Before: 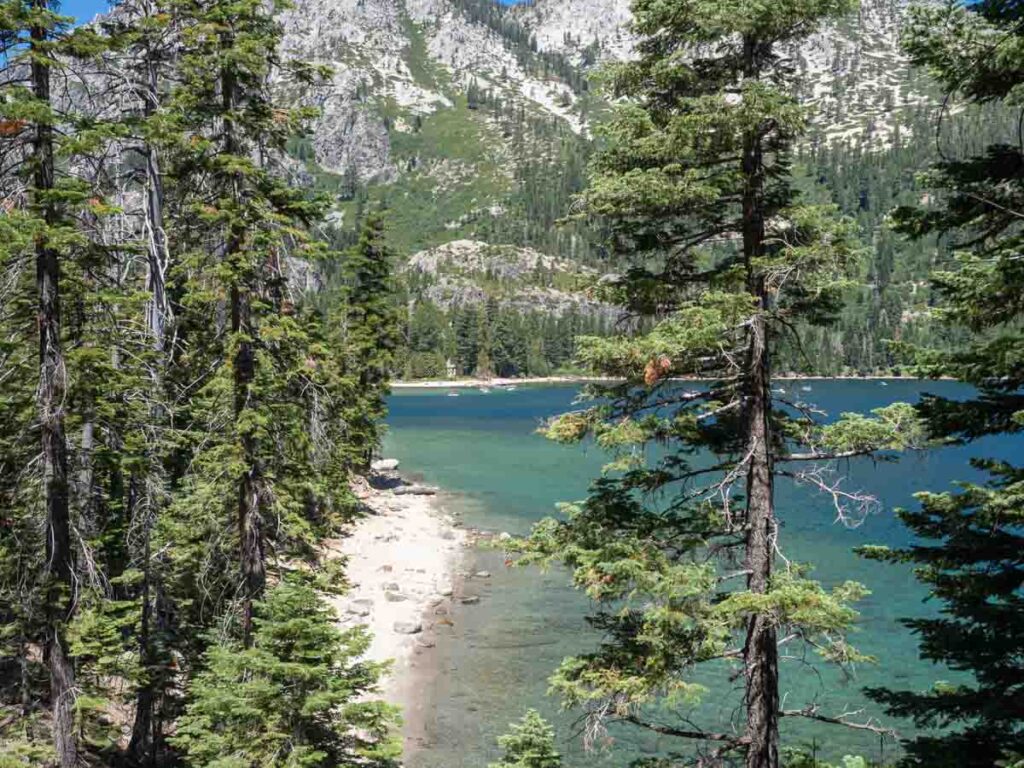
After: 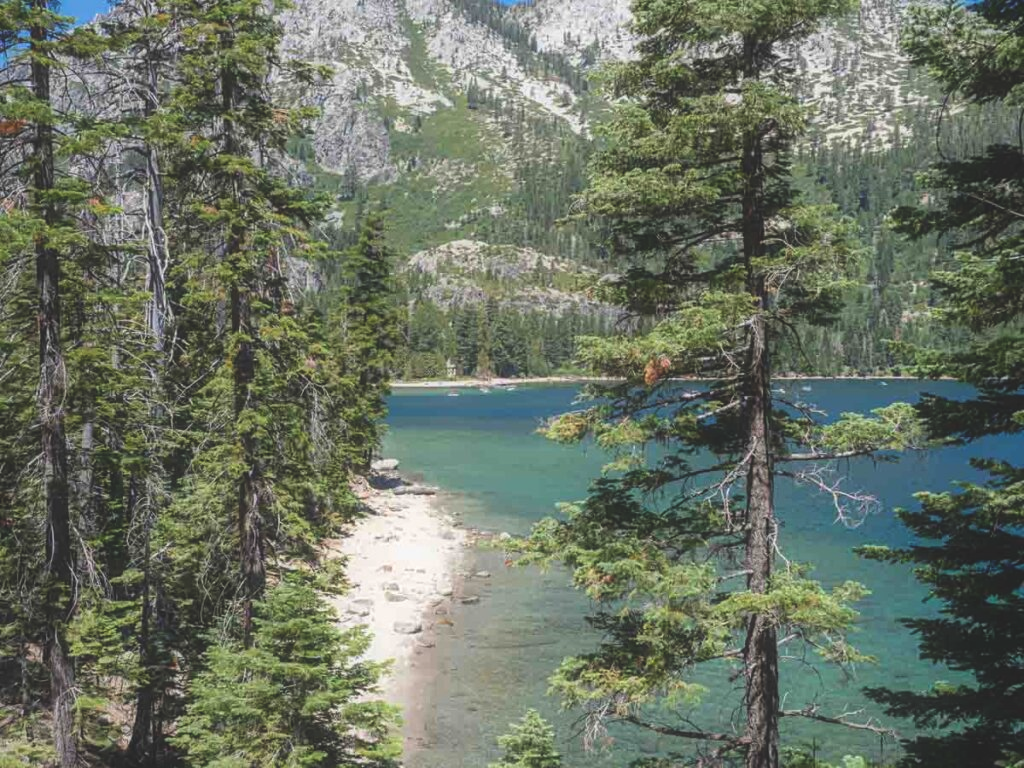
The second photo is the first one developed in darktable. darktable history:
contrast equalizer: y [[0.5, 0.486, 0.447, 0.446, 0.489, 0.5], [0.5 ×6], [0.5 ×6], [0 ×6], [0 ×6]]
exposure: black level correction -0.015, compensate highlight preservation false
